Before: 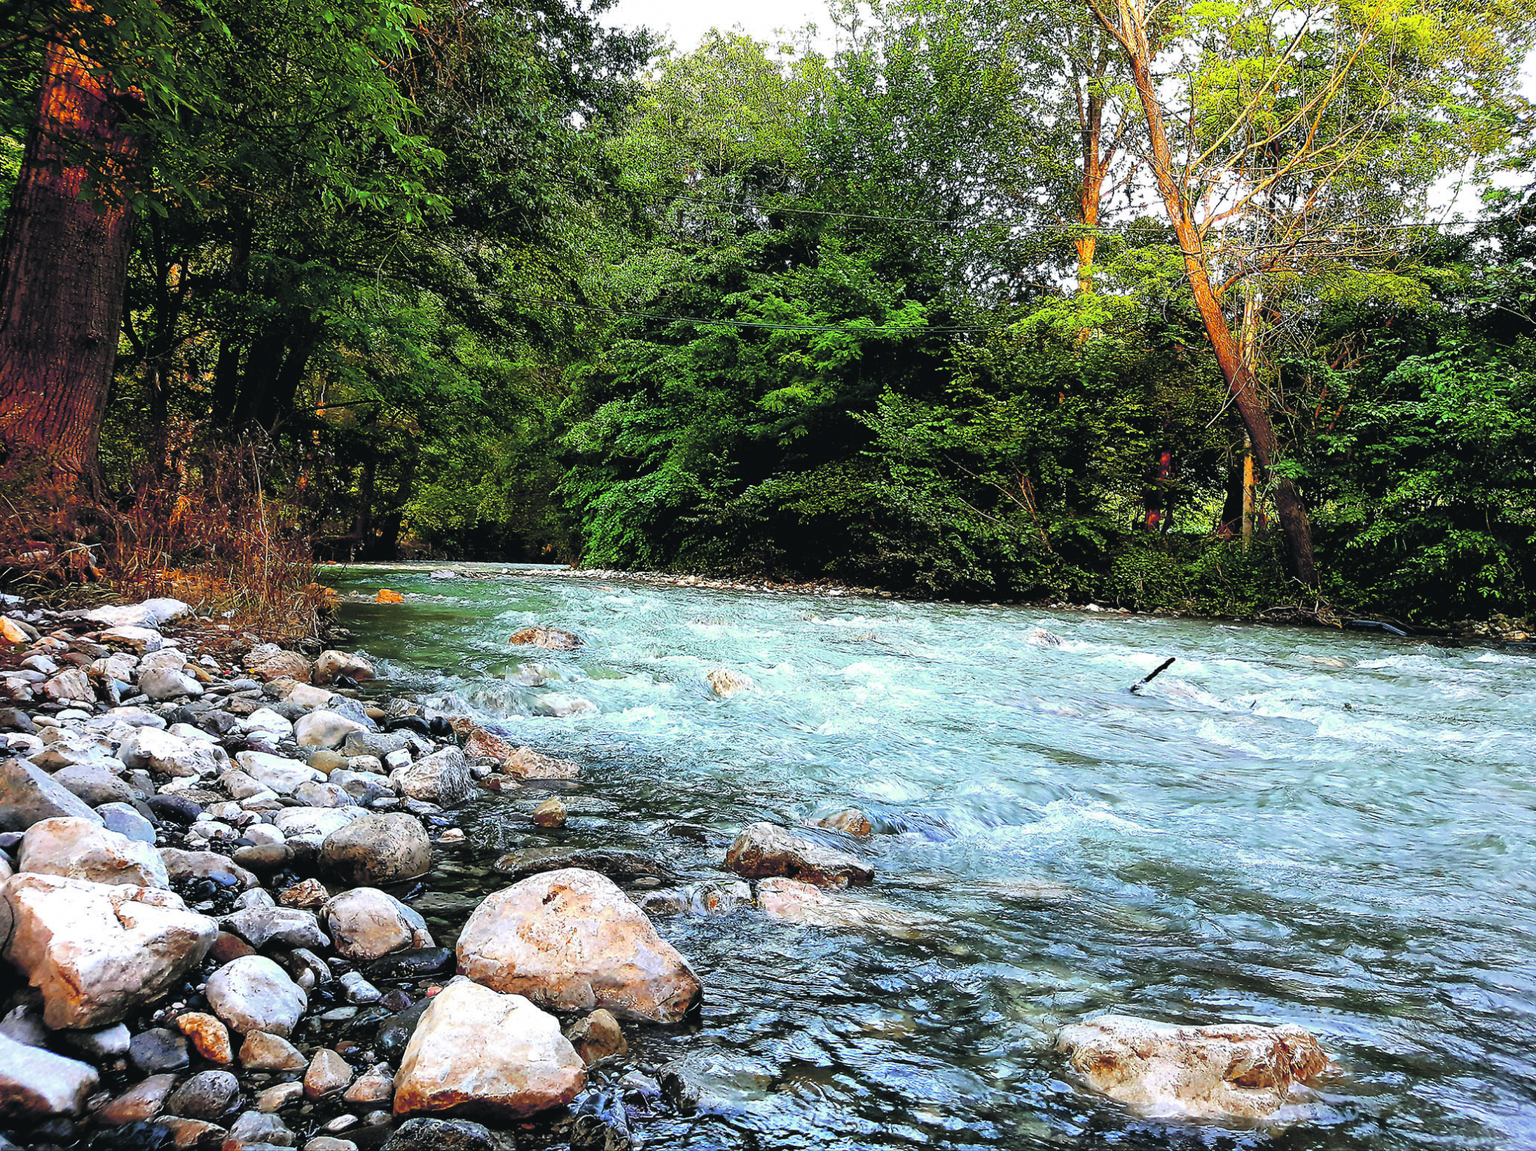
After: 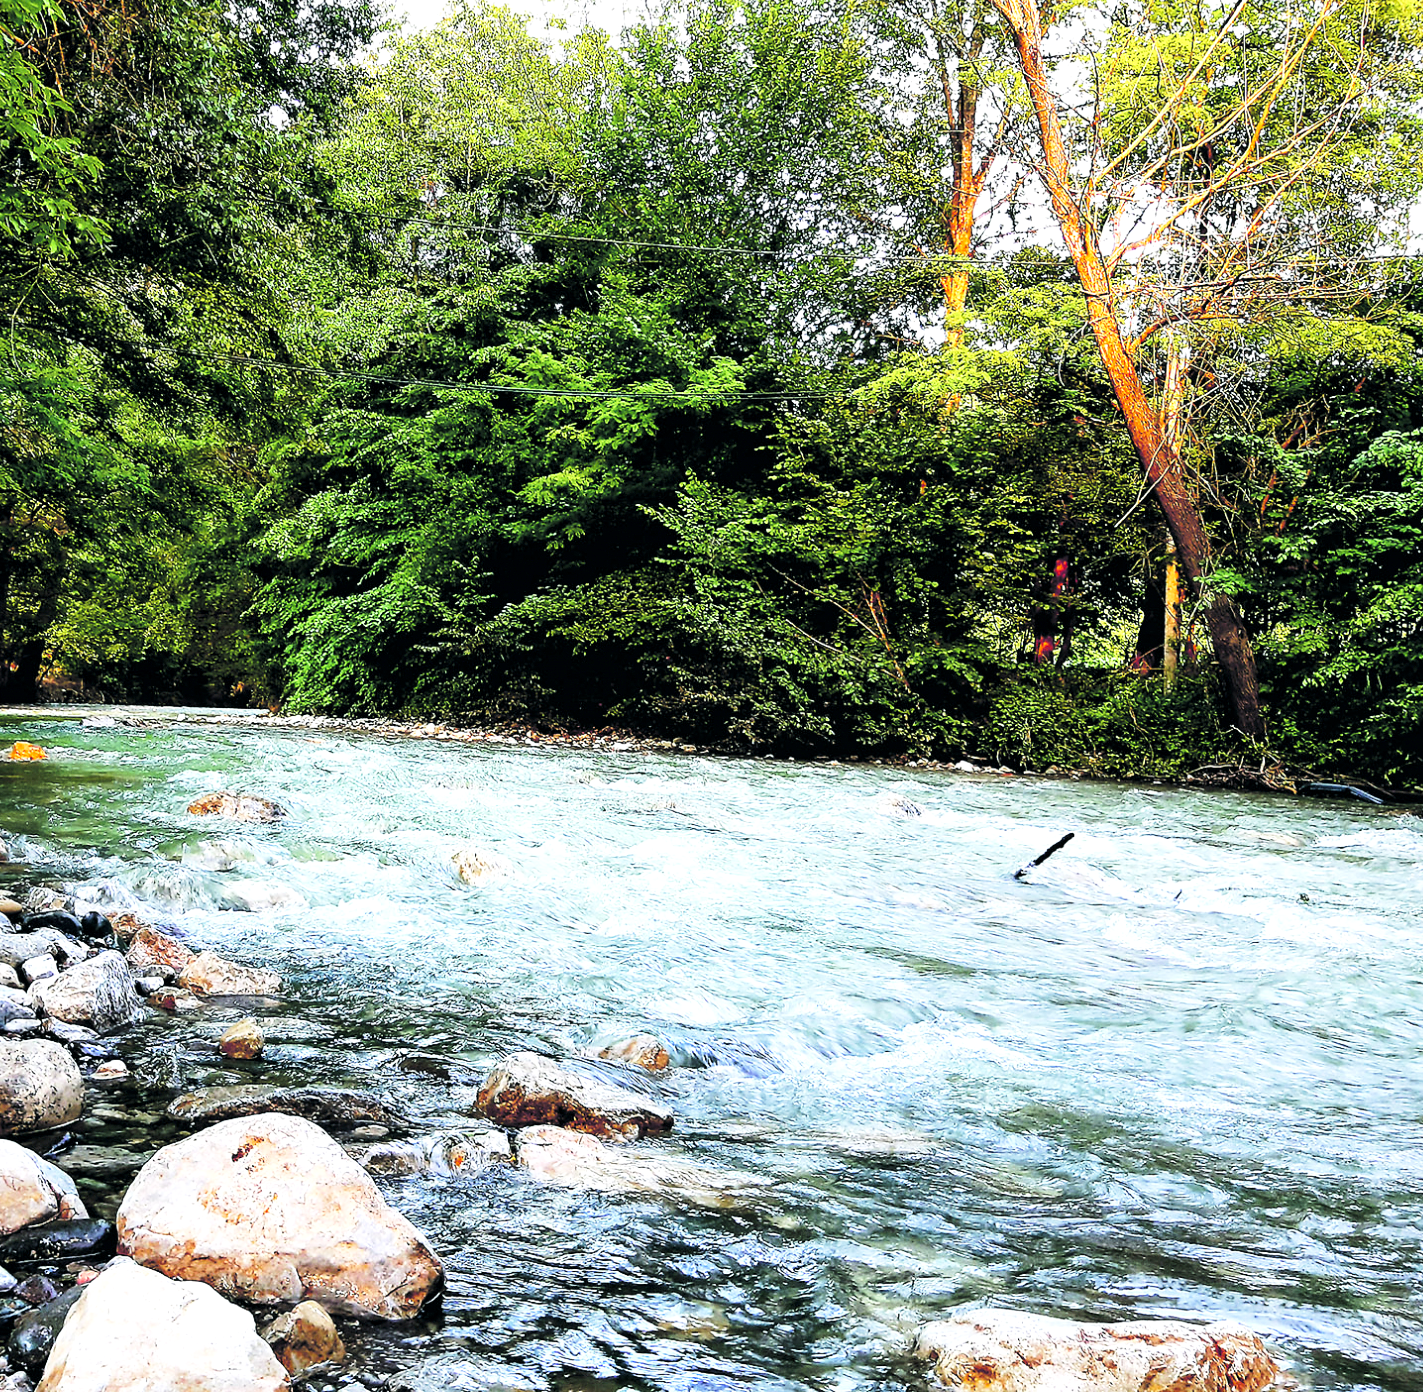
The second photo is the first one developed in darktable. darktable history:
local contrast: highlights 100%, shadows 100%, detail 120%, midtone range 0.2
crop and rotate: left 24.034%, top 2.838%, right 6.406%, bottom 6.299%
base curve: curves: ch0 [(0, 0) (0.005, 0.002) (0.15, 0.3) (0.4, 0.7) (0.75, 0.95) (1, 1)], preserve colors none
